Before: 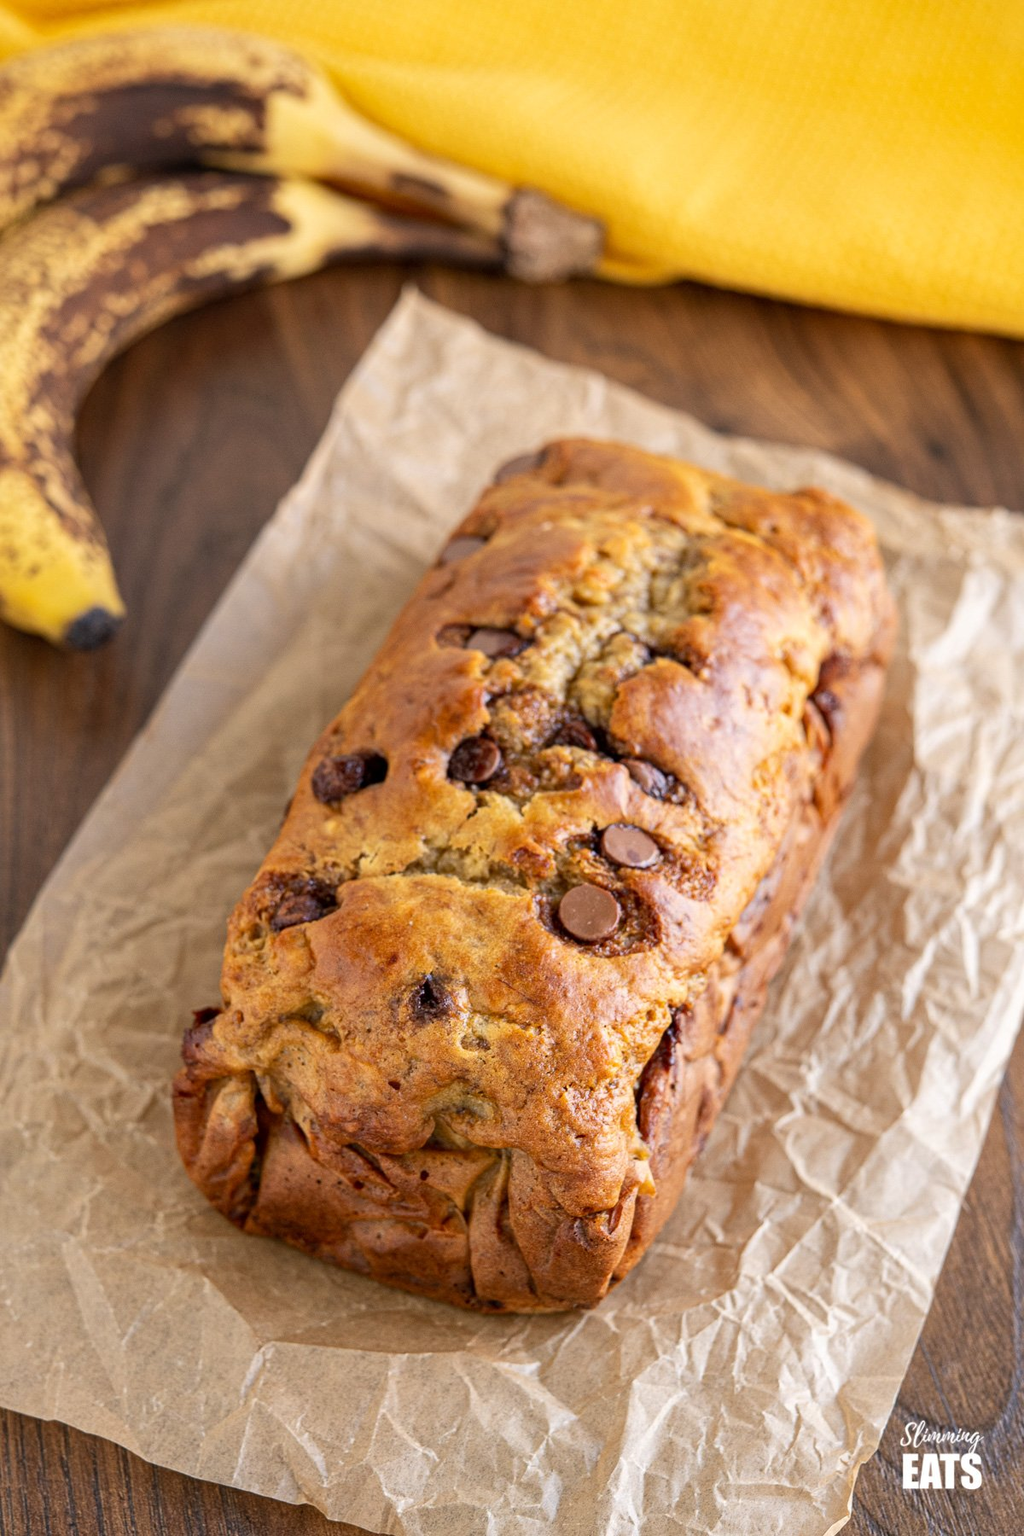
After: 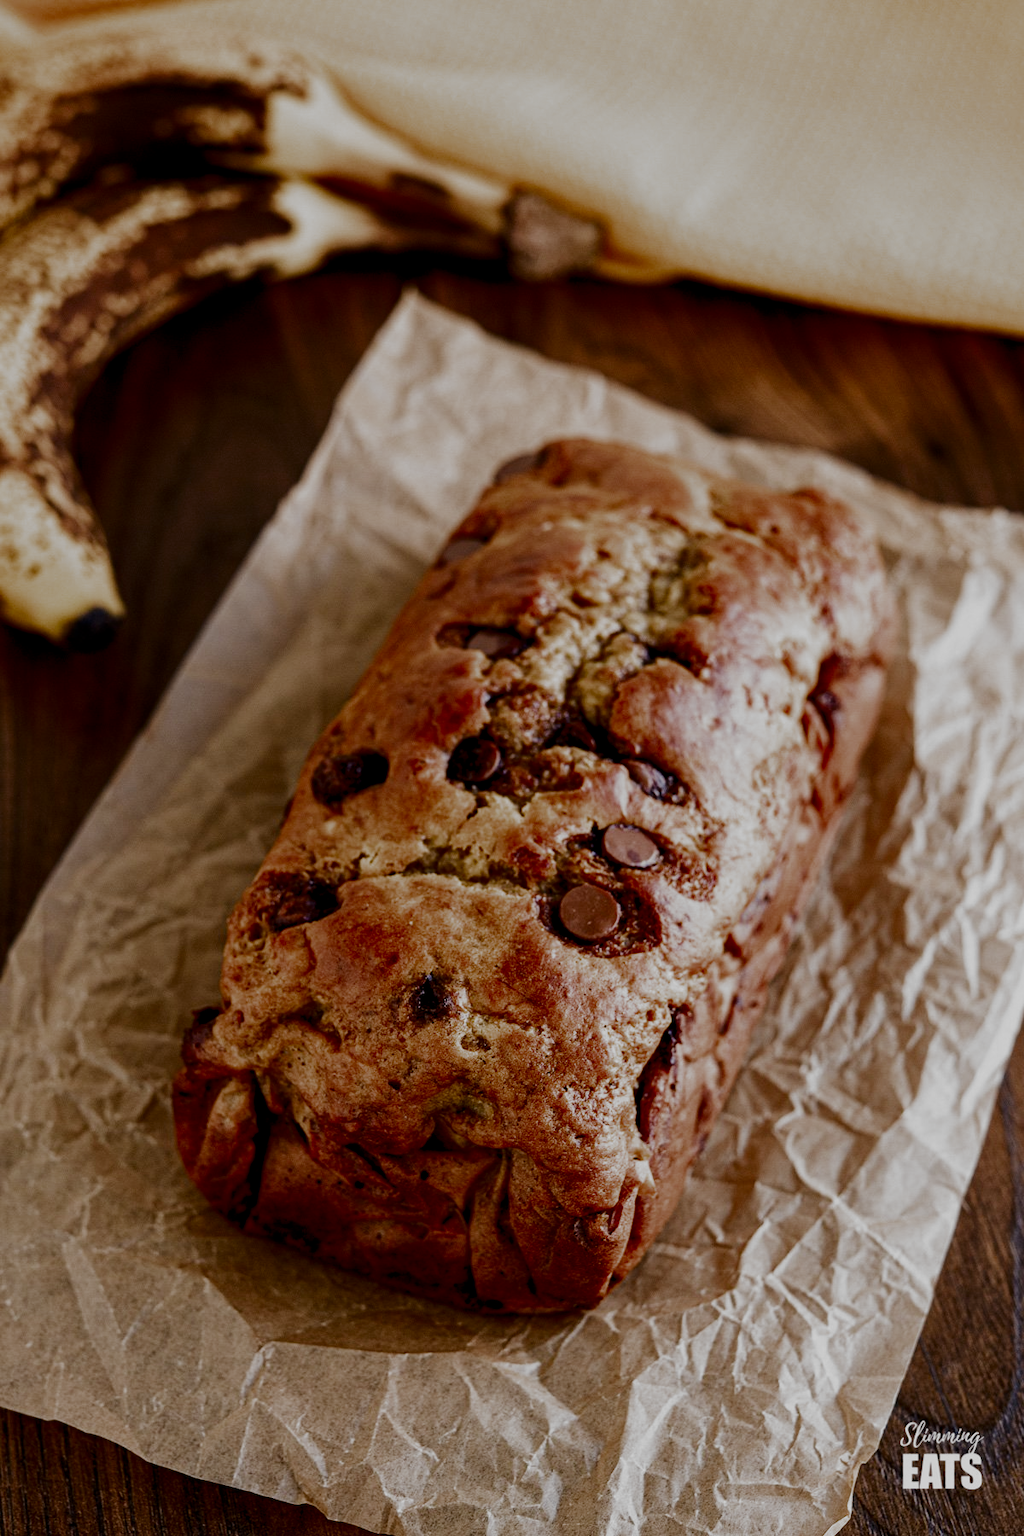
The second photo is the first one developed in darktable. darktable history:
contrast brightness saturation: contrast 0.09, brightness -0.586, saturation 0.175
filmic rgb: black relative exposure -5.13 EV, white relative exposure 3.99 EV, hardness 2.89, contrast 1.297, highlights saturation mix -30.48%, add noise in highlights 0.001, color science v3 (2019), use custom middle-gray values true, contrast in highlights soft
